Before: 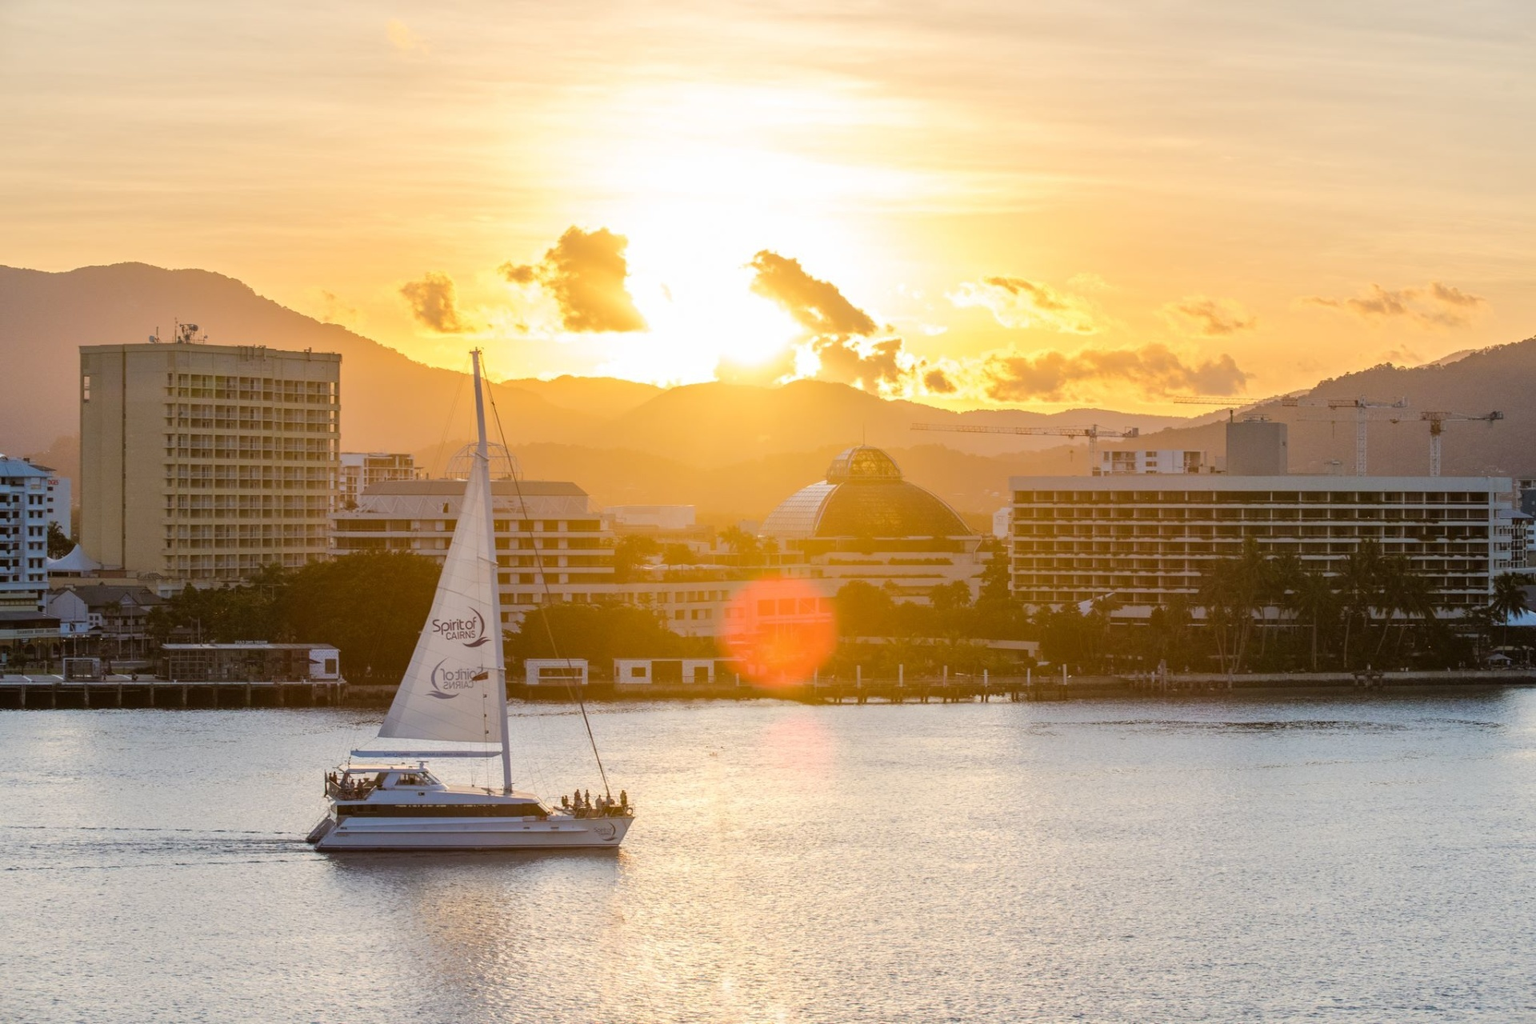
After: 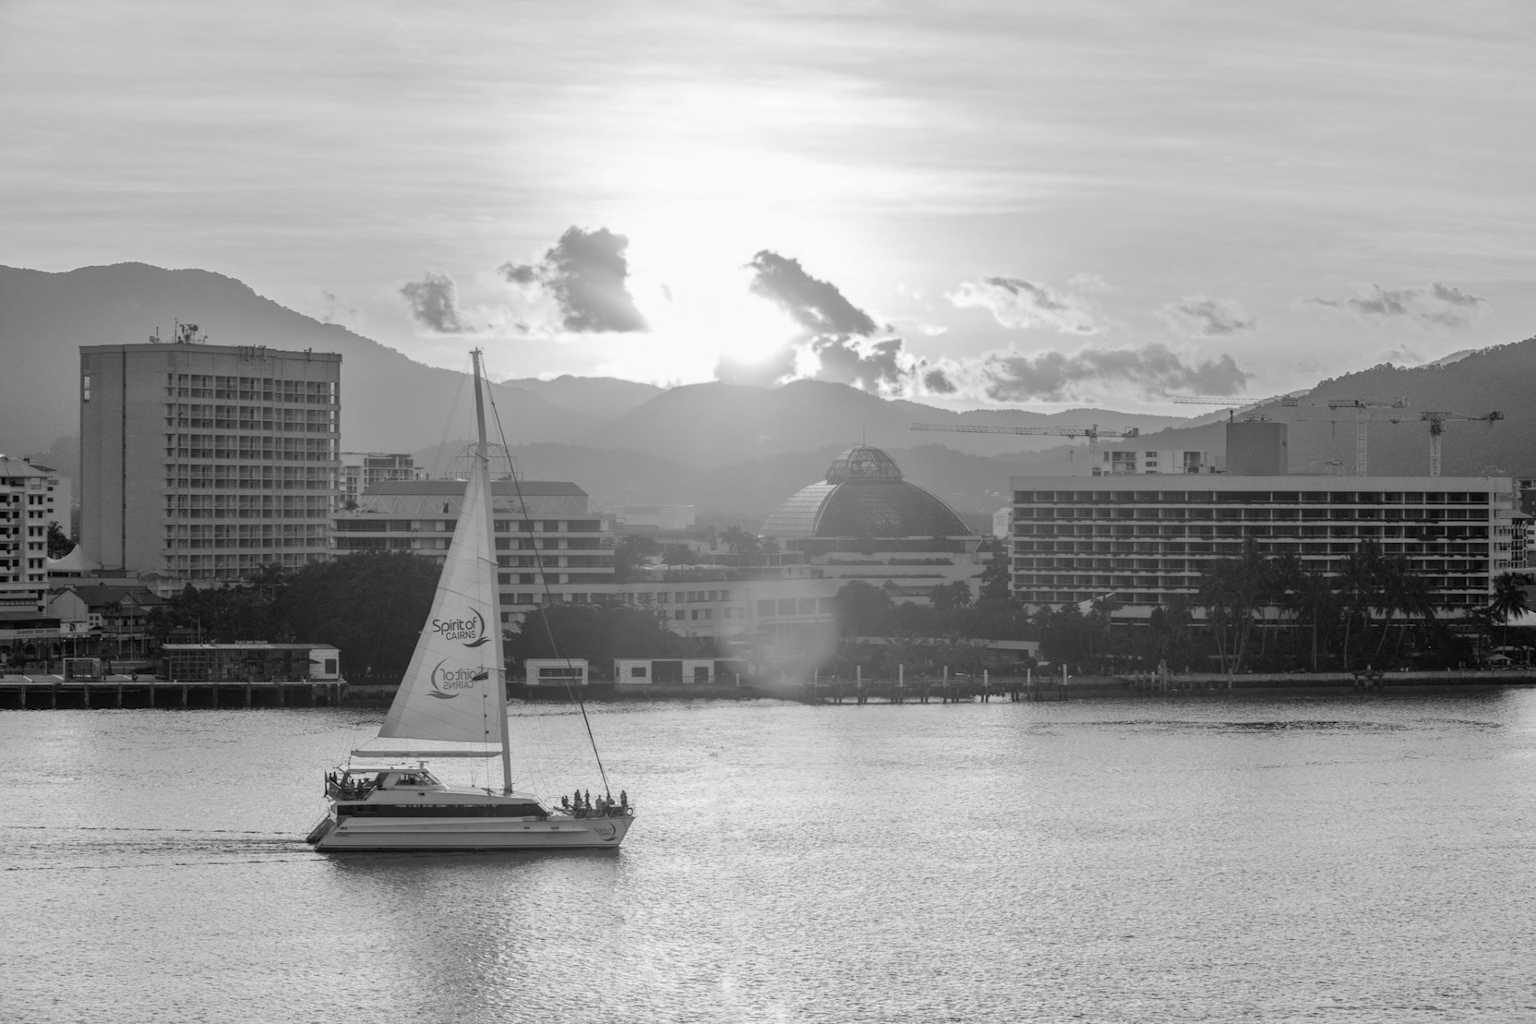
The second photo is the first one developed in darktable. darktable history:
color calibration: output gray [0.21, 0.42, 0.37, 0], x 0.342, y 0.355, temperature 5146.67 K
local contrast: highlights 101%, shadows 98%, detail 119%, midtone range 0.2
